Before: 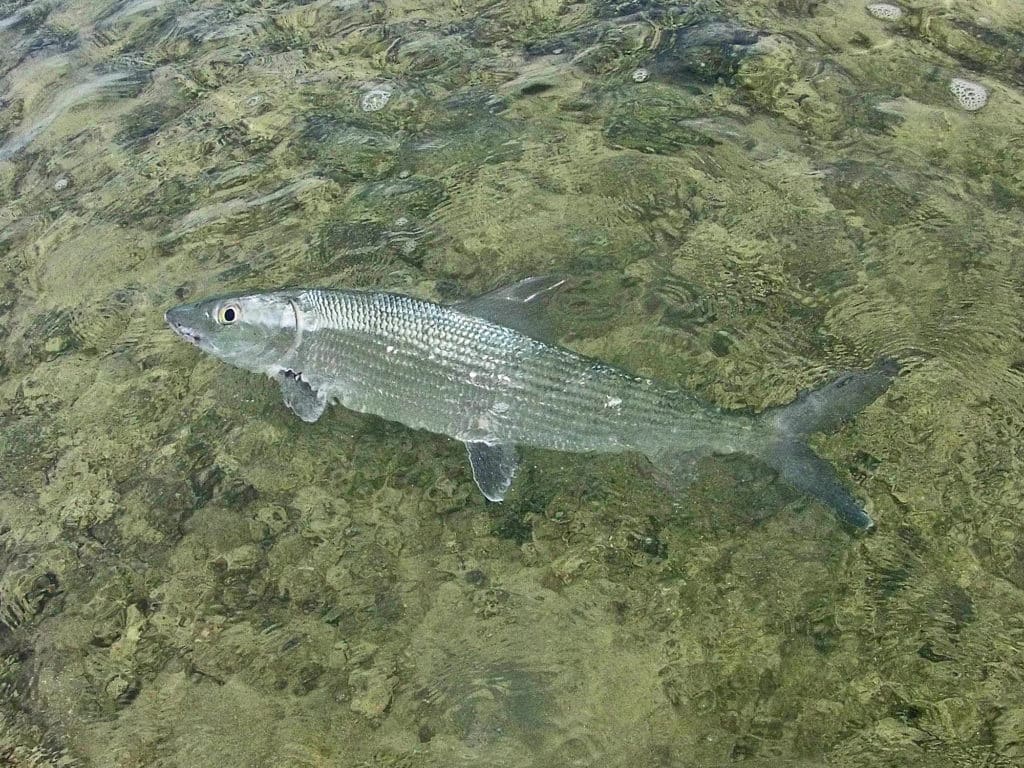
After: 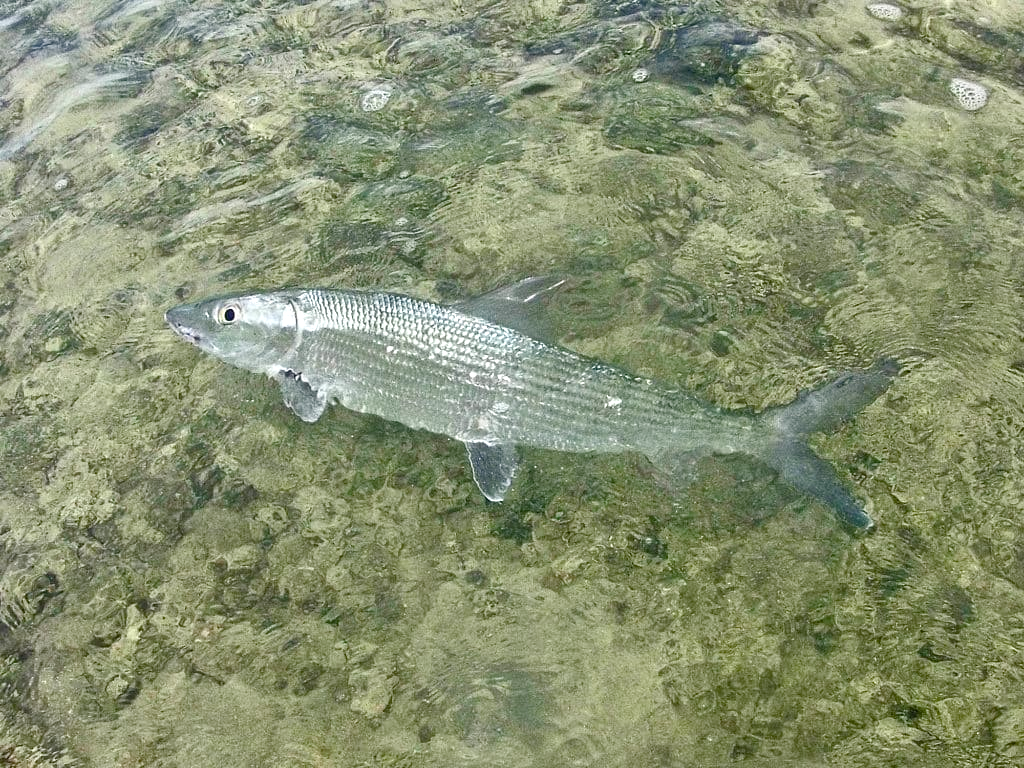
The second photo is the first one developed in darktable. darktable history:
exposure: exposure 0.478 EV, compensate exposure bias true, compensate highlight preservation false
color balance rgb: perceptual saturation grading › global saturation 20%, perceptual saturation grading › highlights -49.367%, perceptual saturation grading › shadows 24.454%
